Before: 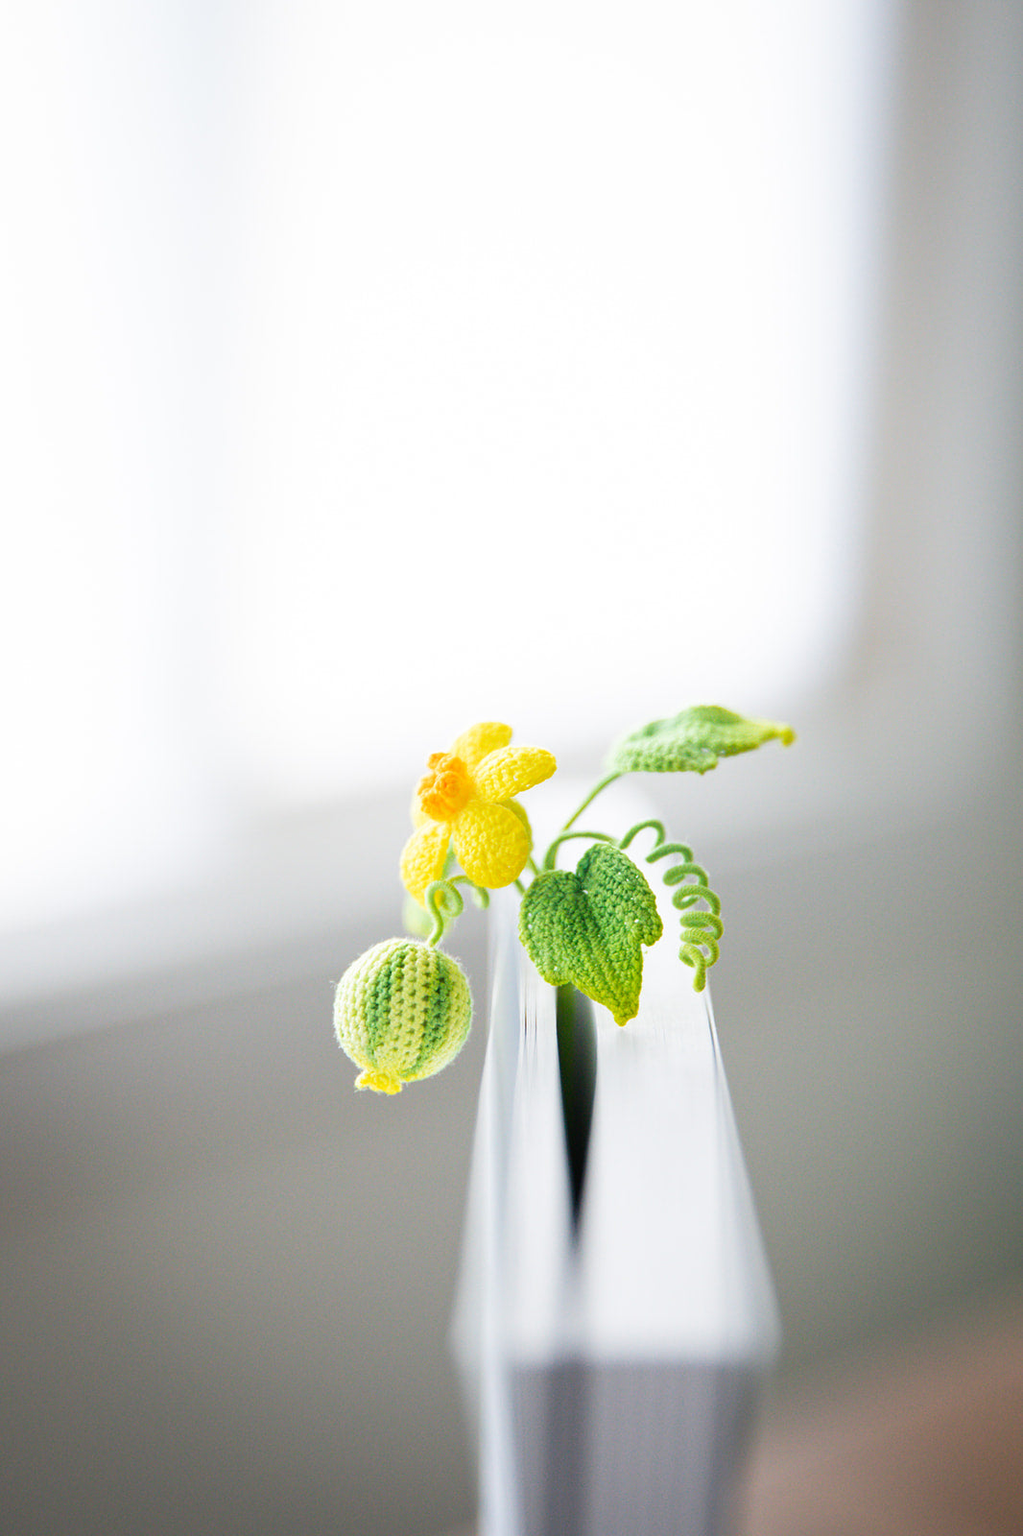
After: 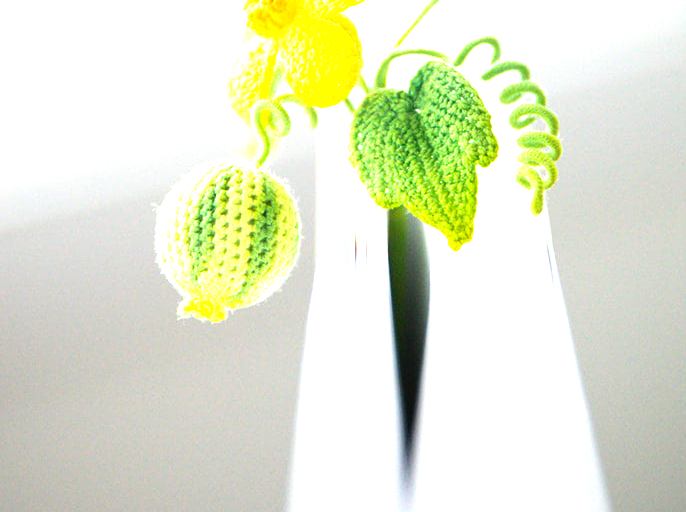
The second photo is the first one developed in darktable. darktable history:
base curve: curves: ch0 [(0, 0) (0.472, 0.455) (1, 1)], preserve colors none
crop: left 18.091%, top 51.13%, right 17.525%, bottom 16.85%
exposure: exposure 0.95 EV, compensate highlight preservation false
